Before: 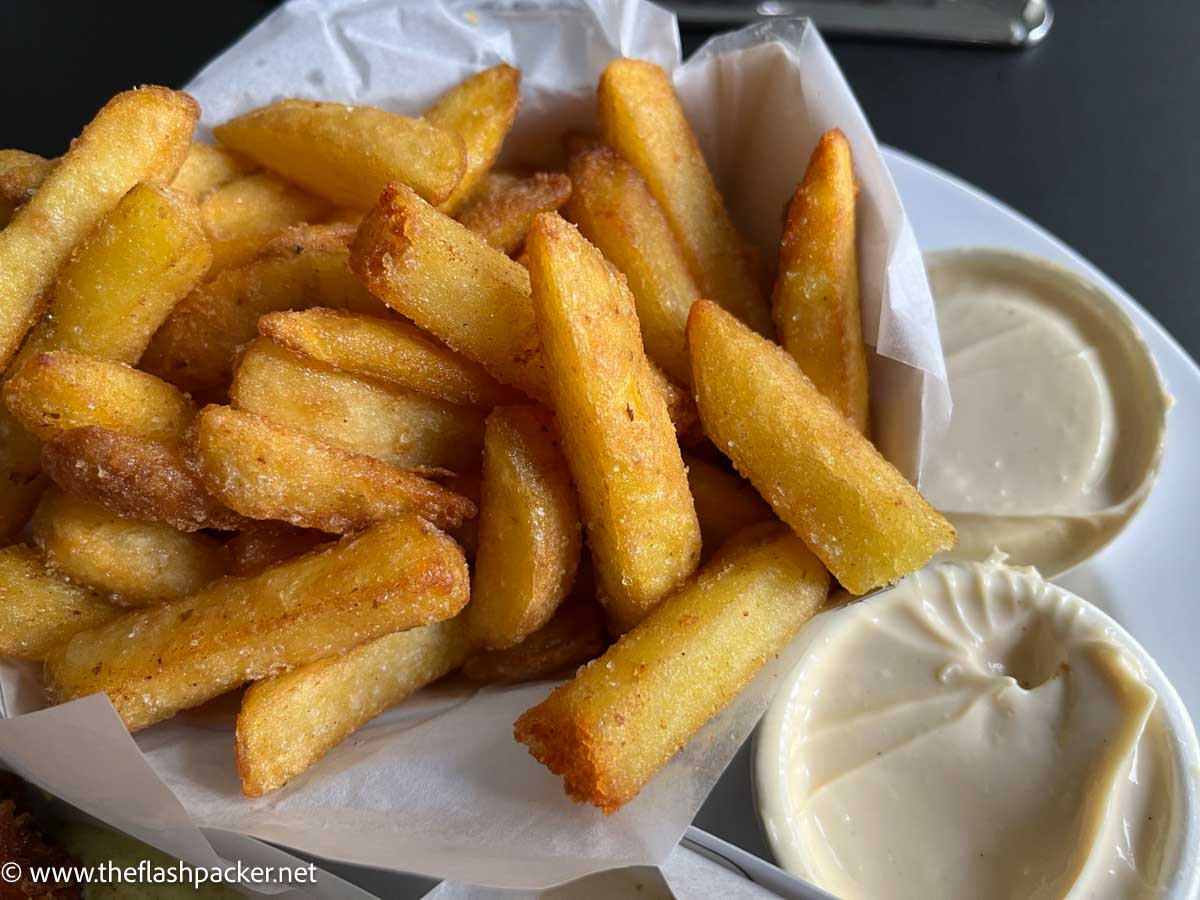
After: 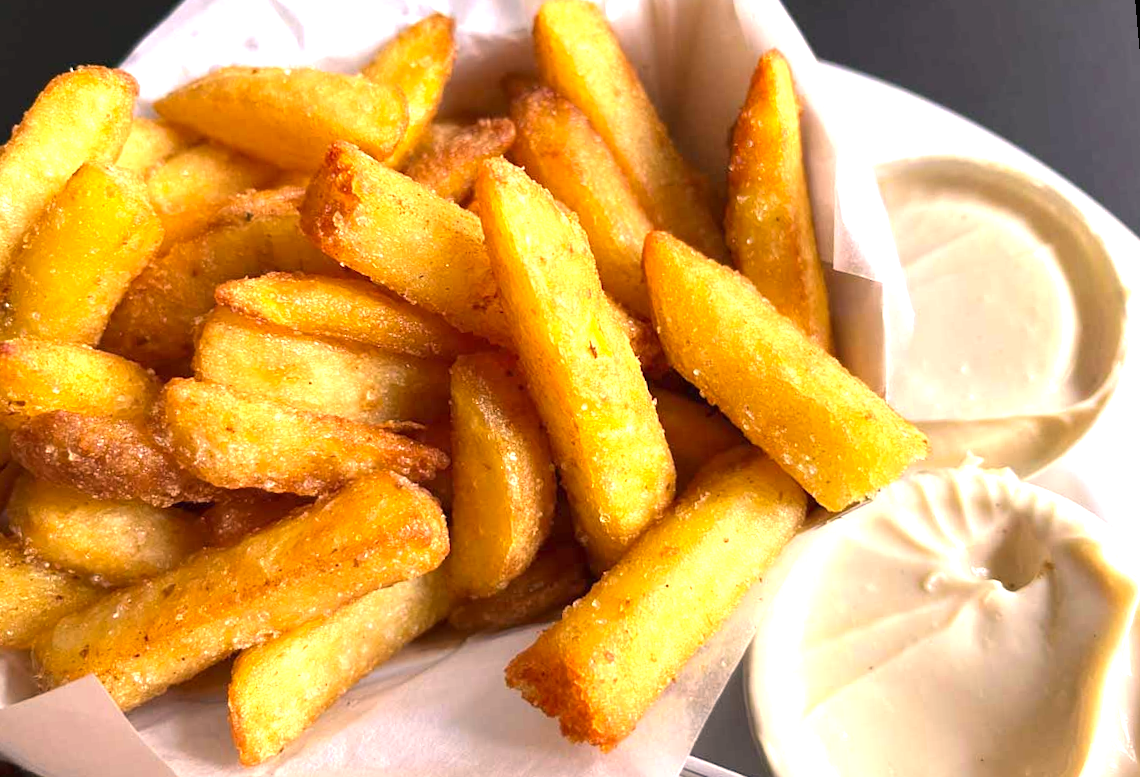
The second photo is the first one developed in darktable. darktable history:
crop and rotate: left 0.614%, top 0.179%, bottom 0.309%
exposure: black level correction 0, exposure 1.2 EV, compensate exposure bias true, compensate highlight preservation false
rotate and perspective: rotation -5°, crop left 0.05, crop right 0.952, crop top 0.11, crop bottom 0.89
color correction: highlights a* 11.96, highlights b* 11.58
